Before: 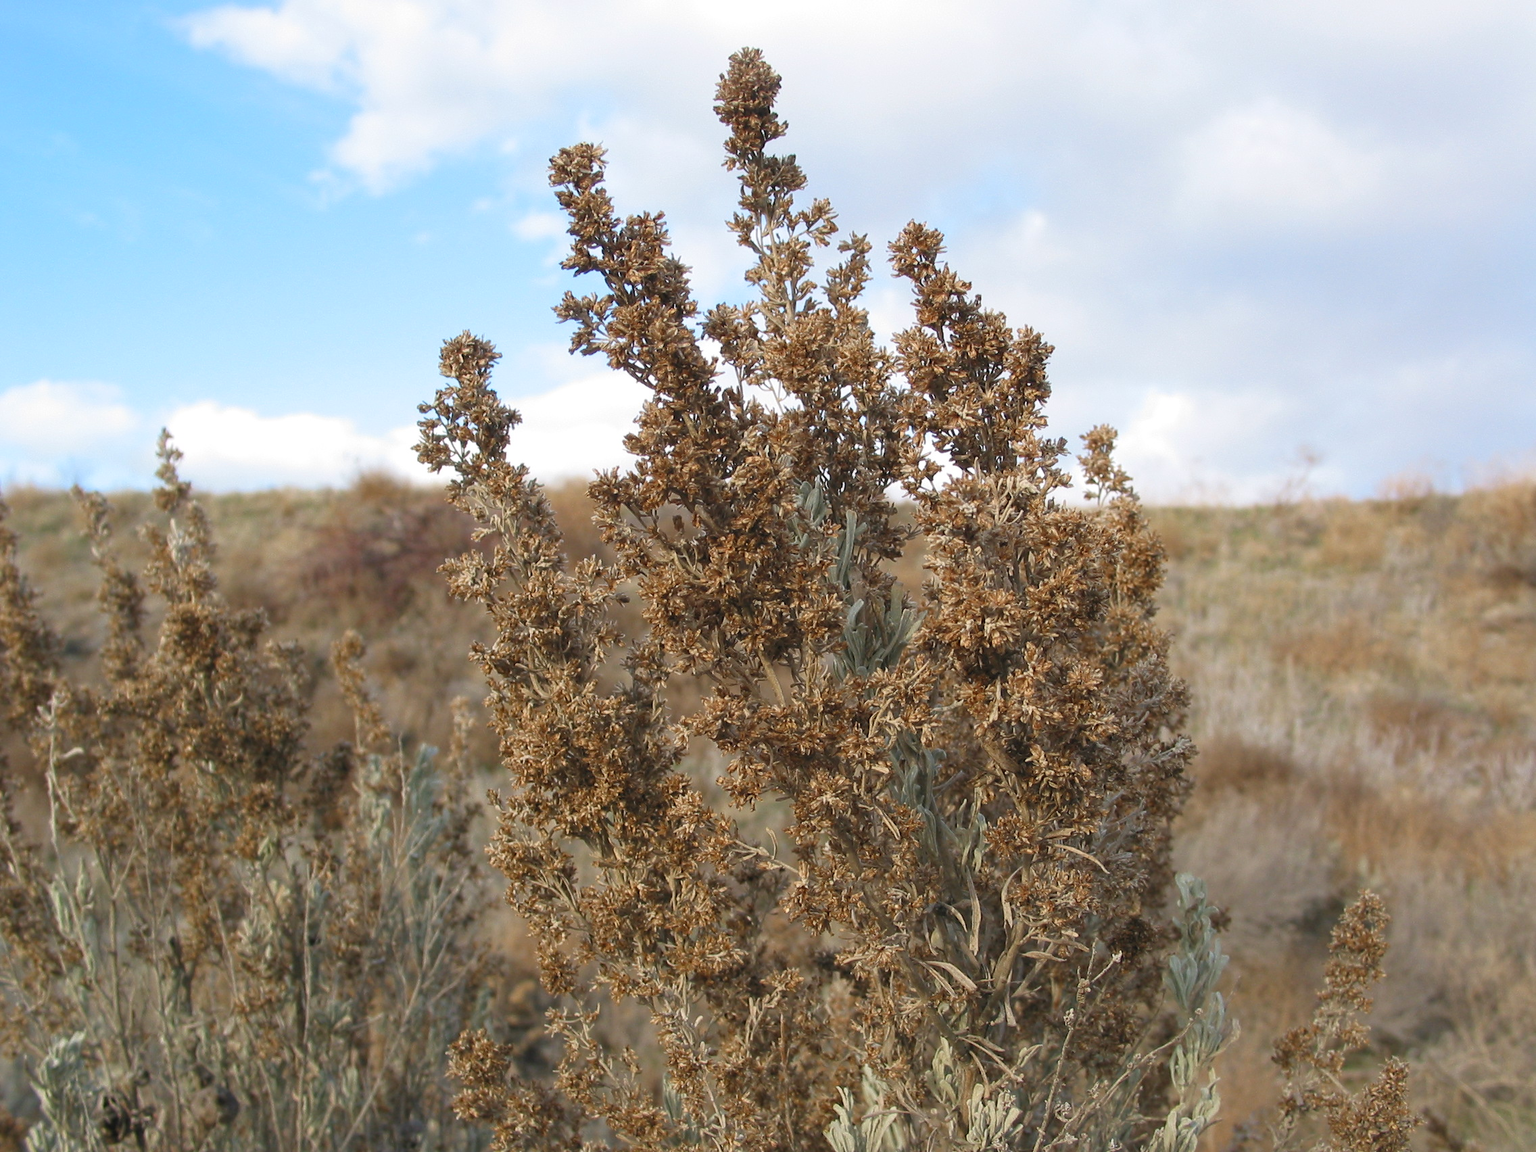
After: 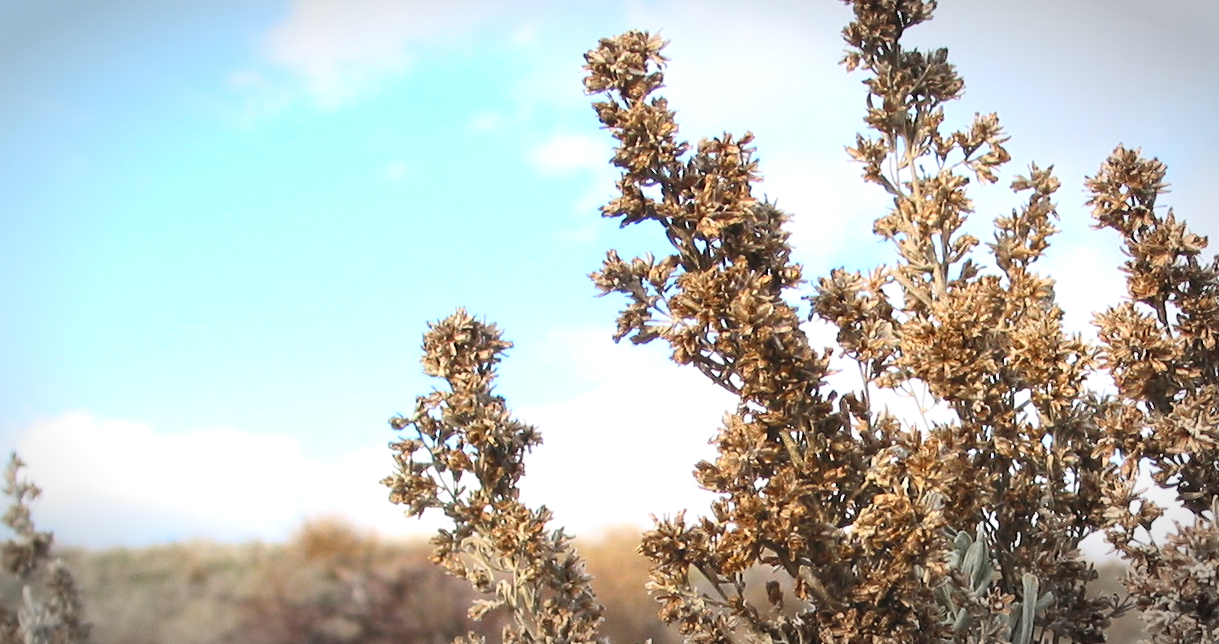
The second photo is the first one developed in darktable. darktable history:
crop: left 10.121%, top 10.631%, right 36.218%, bottom 51.526%
tone equalizer: -8 EV -0.417 EV, -7 EV -0.389 EV, -6 EV -0.333 EV, -5 EV -0.222 EV, -3 EV 0.222 EV, -2 EV 0.333 EV, -1 EV 0.389 EV, +0 EV 0.417 EV, edges refinement/feathering 500, mask exposure compensation -1.57 EV, preserve details no
vignetting: automatic ratio true
contrast brightness saturation: contrast 0.2, brightness 0.16, saturation 0.22
